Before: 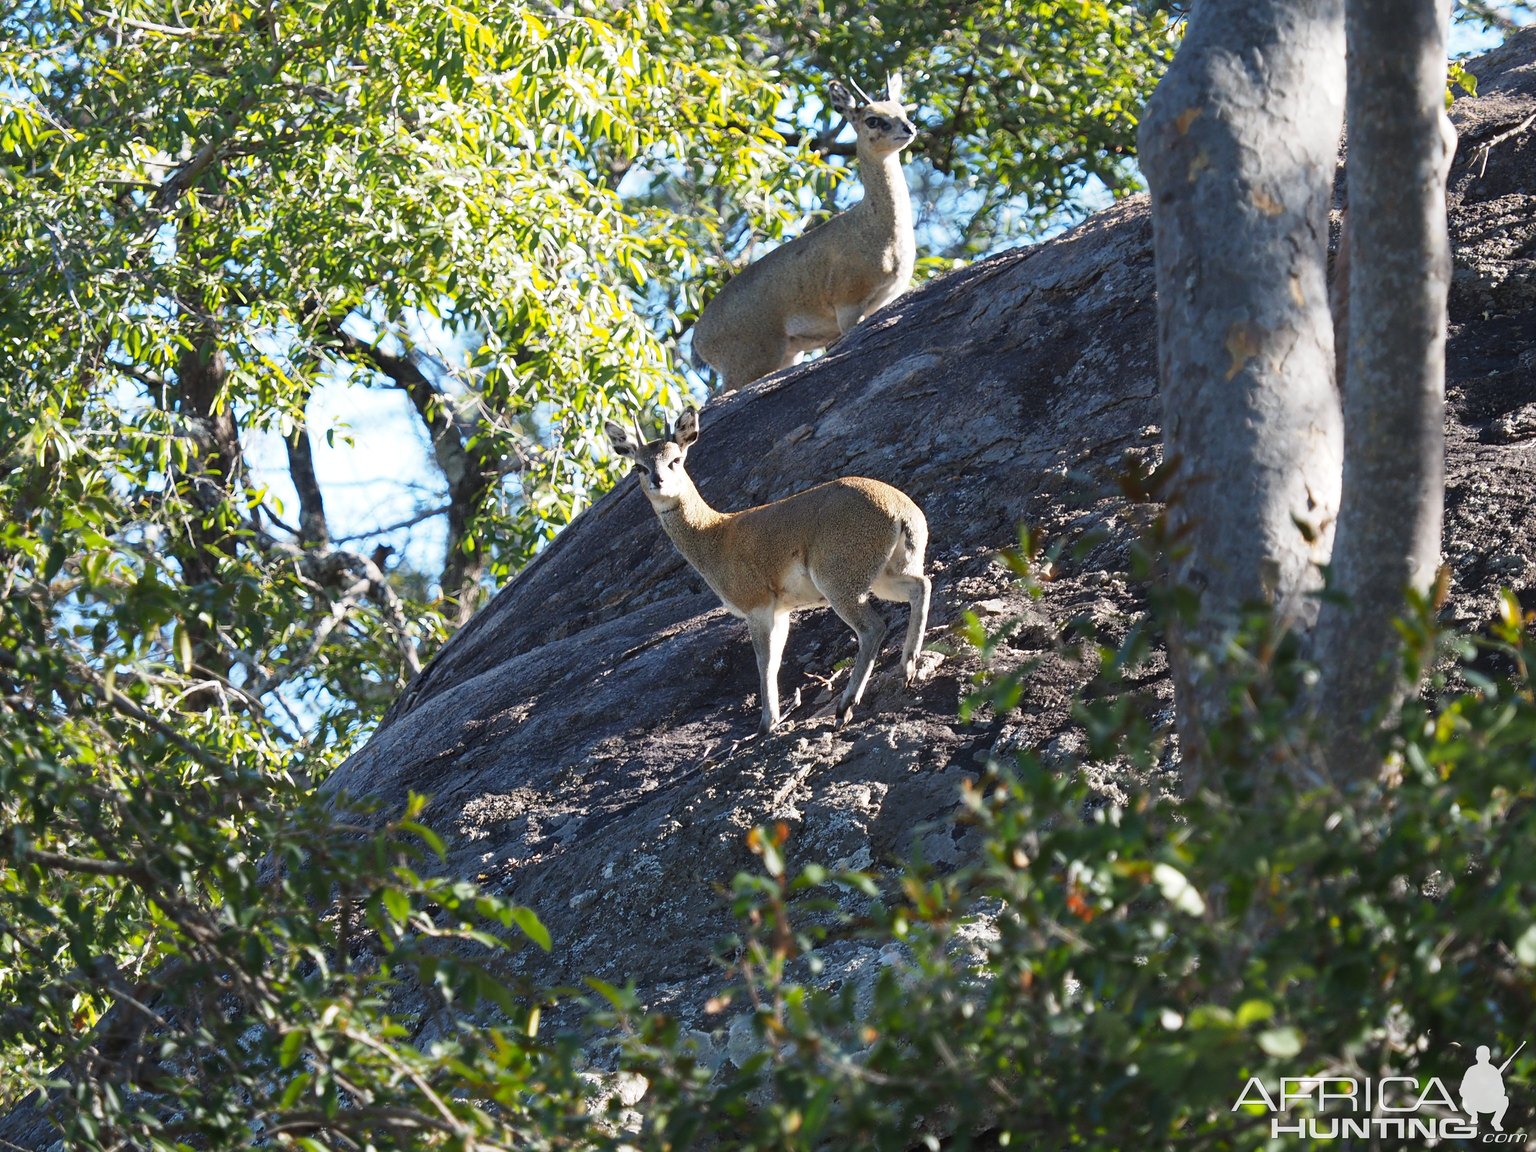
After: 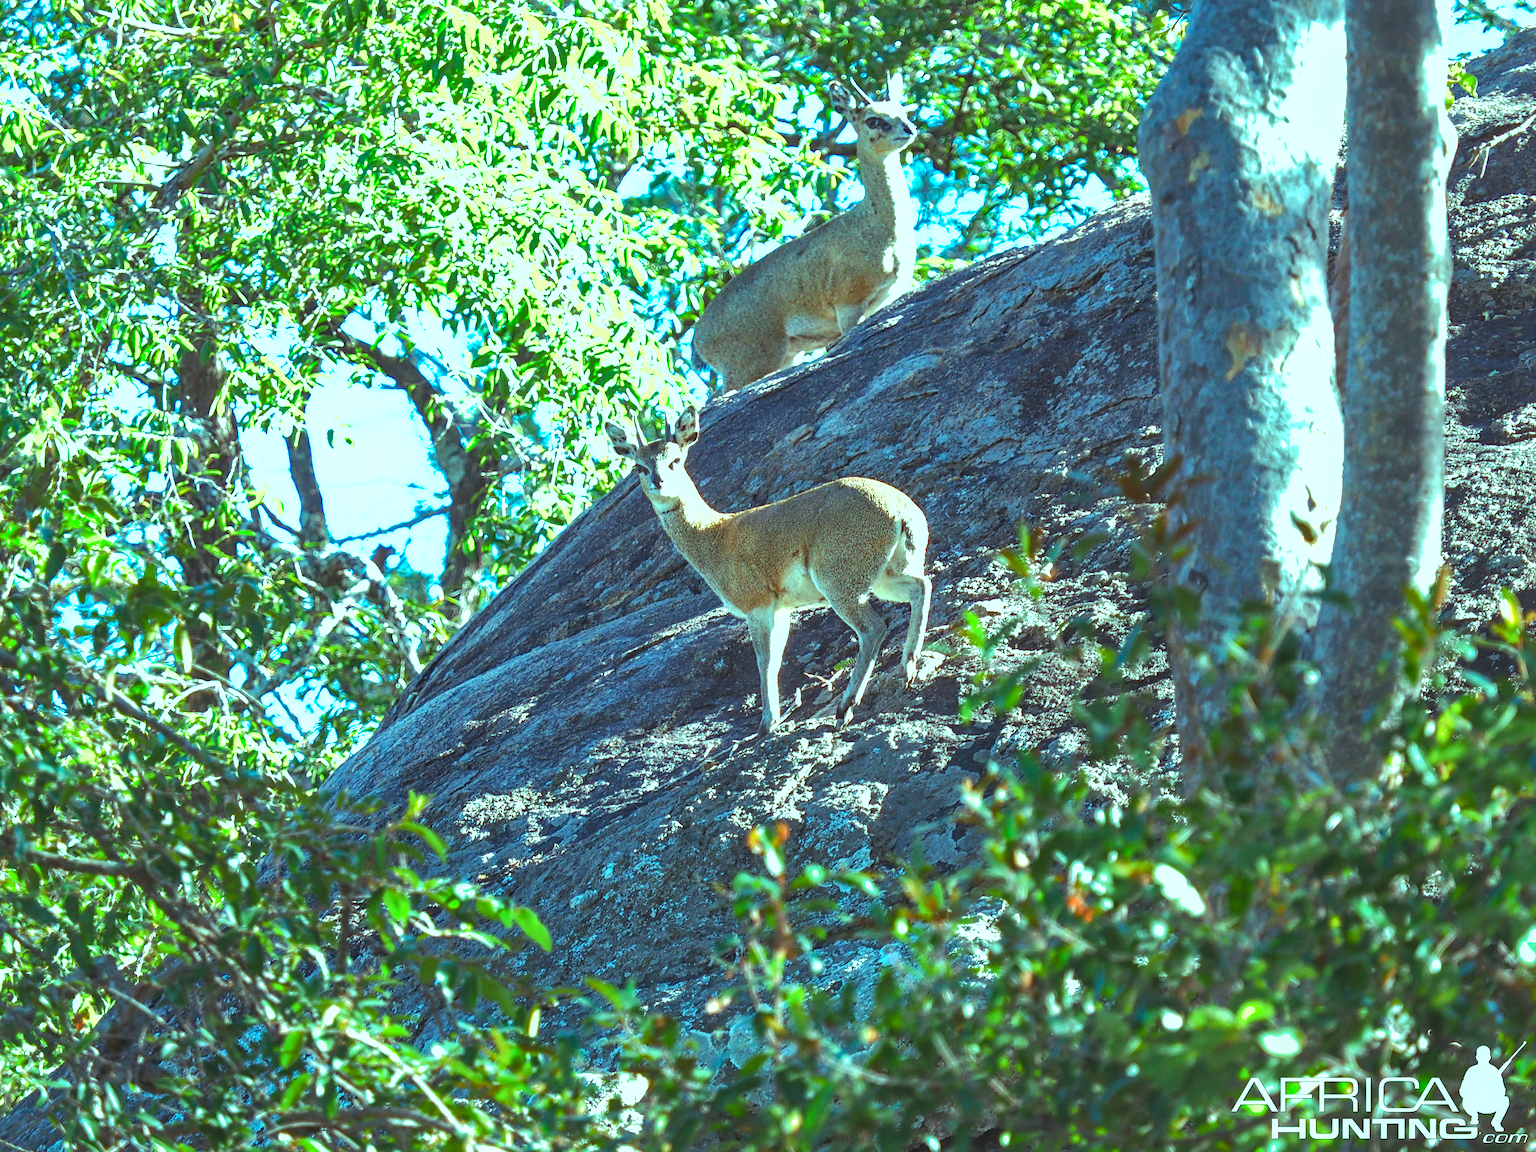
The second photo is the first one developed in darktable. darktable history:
color balance rgb: power › hue 170.95°, highlights gain › chroma 7.454%, highlights gain › hue 184.08°, linear chroma grading › global chroma -0.686%, perceptual saturation grading › global saturation 20%, perceptual saturation grading › highlights -25.547%, perceptual saturation grading › shadows 25.456%
exposure: black level correction -0.005, exposure 1.007 EV, compensate exposure bias true, compensate highlight preservation false
shadows and highlights: on, module defaults
tone equalizer: edges refinement/feathering 500, mask exposure compensation -1.57 EV, preserve details no
local contrast: detail 130%
haze removal: compatibility mode true, adaptive false
